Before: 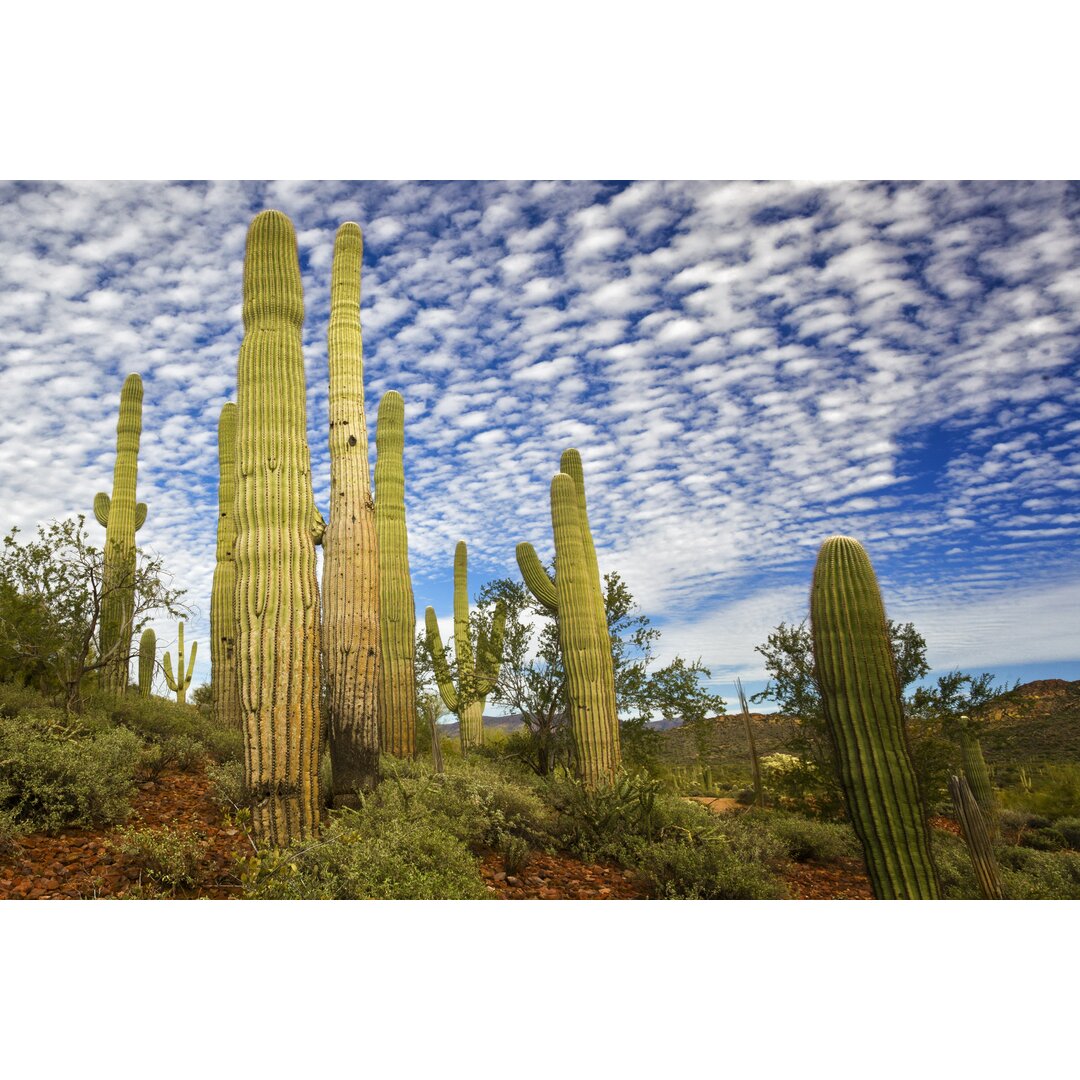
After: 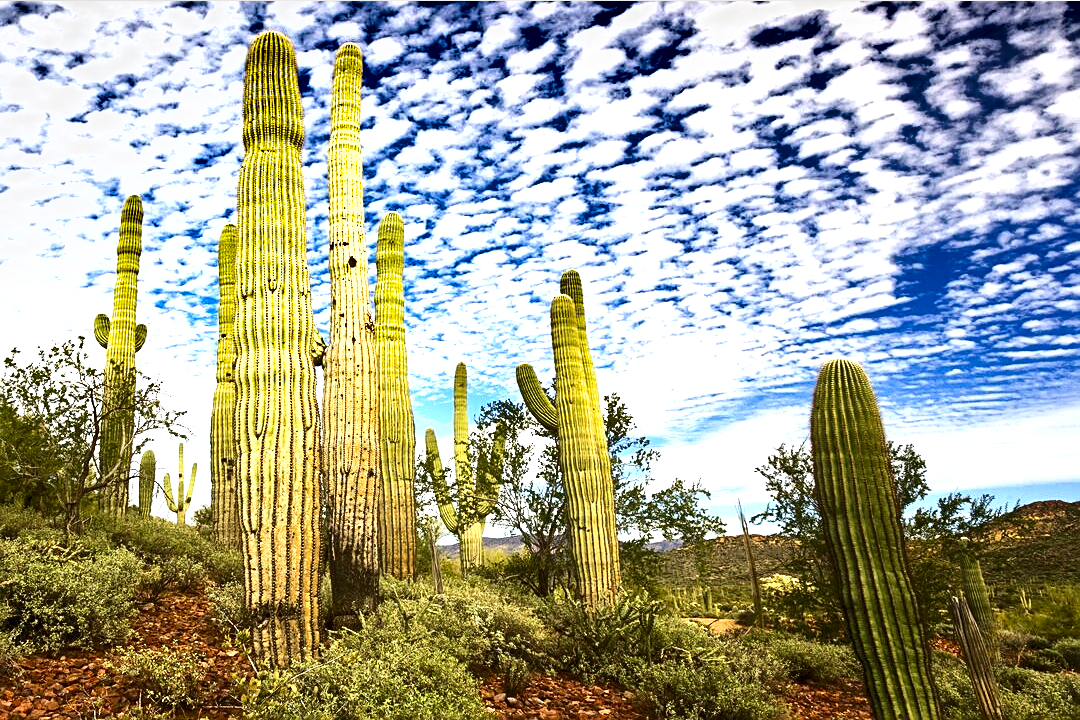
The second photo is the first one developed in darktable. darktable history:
exposure: black level correction 0, exposure 1.2 EV, compensate highlight preservation false
tone curve: curves: ch0 [(0, 0) (0.003, 0) (0.011, 0) (0.025, 0) (0.044, 0.006) (0.069, 0.024) (0.1, 0.038) (0.136, 0.052) (0.177, 0.08) (0.224, 0.112) (0.277, 0.145) (0.335, 0.206) (0.399, 0.284) (0.468, 0.372) (0.543, 0.477) (0.623, 0.593) (0.709, 0.717) (0.801, 0.815) (0.898, 0.92) (1, 1)], color space Lab, independent channels, preserve colors none
sharpen: on, module defaults
crop: top 16.593%, bottom 16.679%
shadows and highlights: low approximation 0.01, soften with gaussian
